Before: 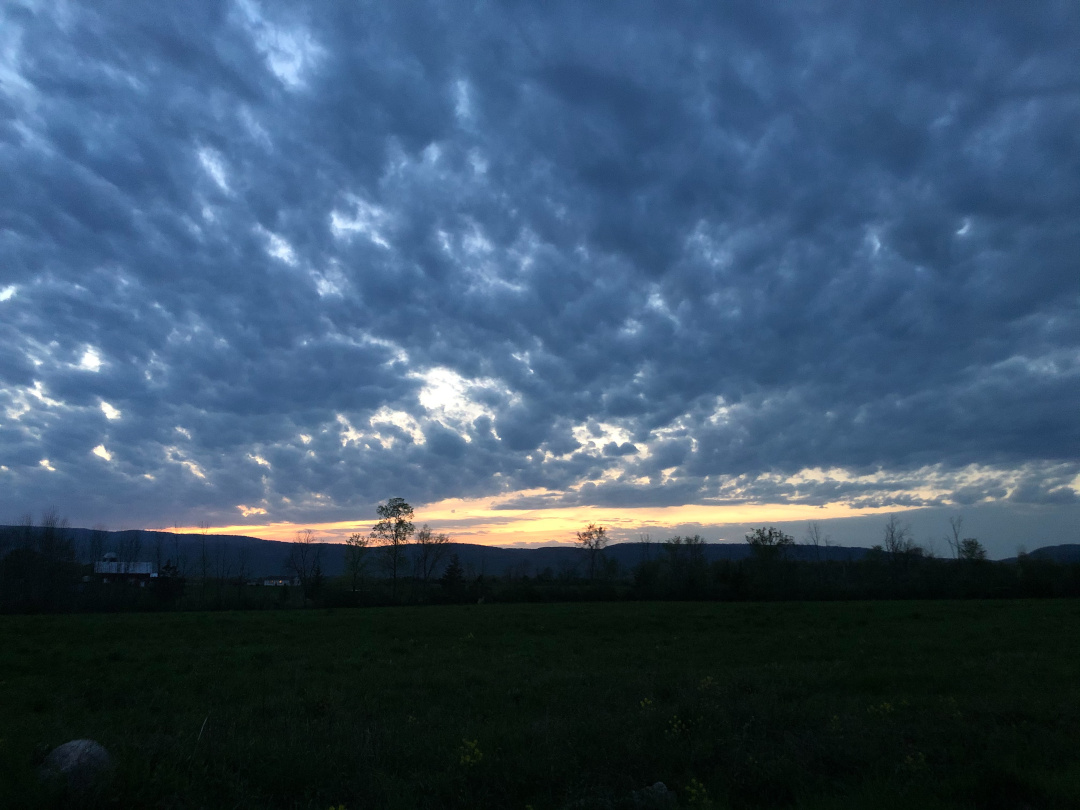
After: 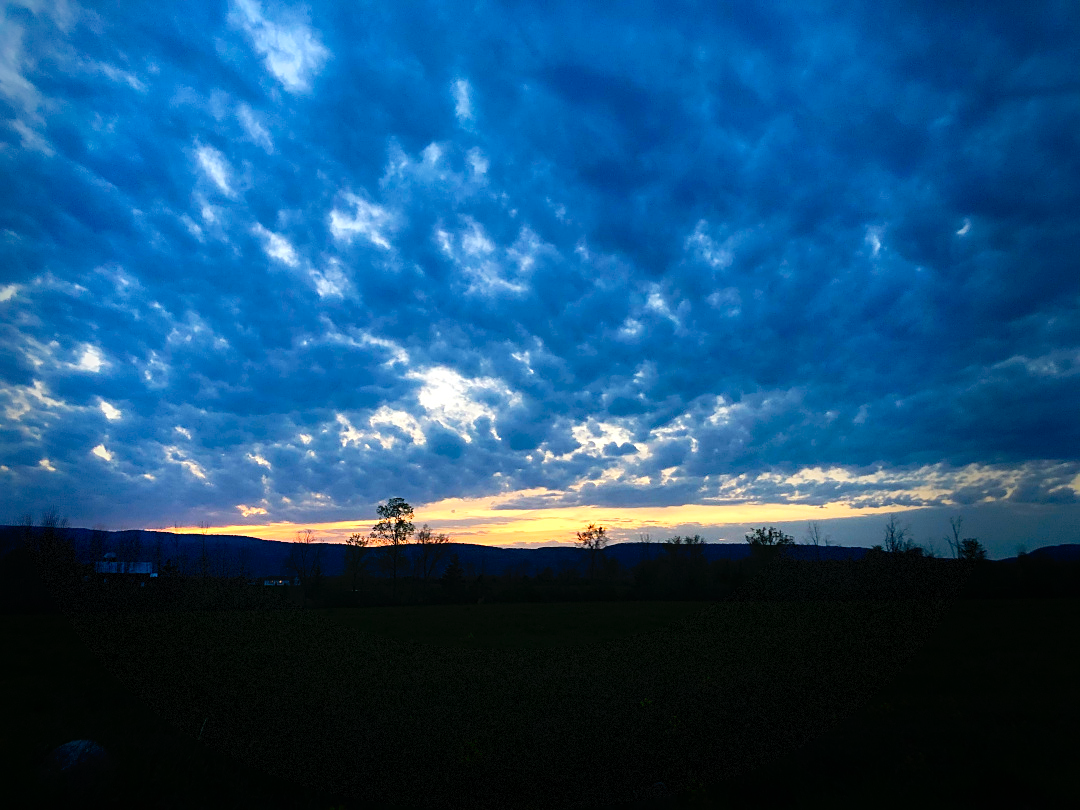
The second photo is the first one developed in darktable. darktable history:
vignetting: fall-off start 68.33%, fall-off radius 30%, saturation 0.042, center (-0.066, -0.311), width/height ratio 0.992, shape 0.85, dithering 8-bit output
sharpen: on, module defaults
tone curve: curves: ch0 [(0, 0) (0.003, 0.007) (0.011, 0.01) (0.025, 0.018) (0.044, 0.028) (0.069, 0.034) (0.1, 0.04) (0.136, 0.051) (0.177, 0.104) (0.224, 0.161) (0.277, 0.234) (0.335, 0.316) (0.399, 0.41) (0.468, 0.487) (0.543, 0.577) (0.623, 0.679) (0.709, 0.769) (0.801, 0.854) (0.898, 0.922) (1, 1)], preserve colors none
contrast brightness saturation: saturation 0.5
shadows and highlights: shadows -21.3, highlights 100, soften with gaussian
